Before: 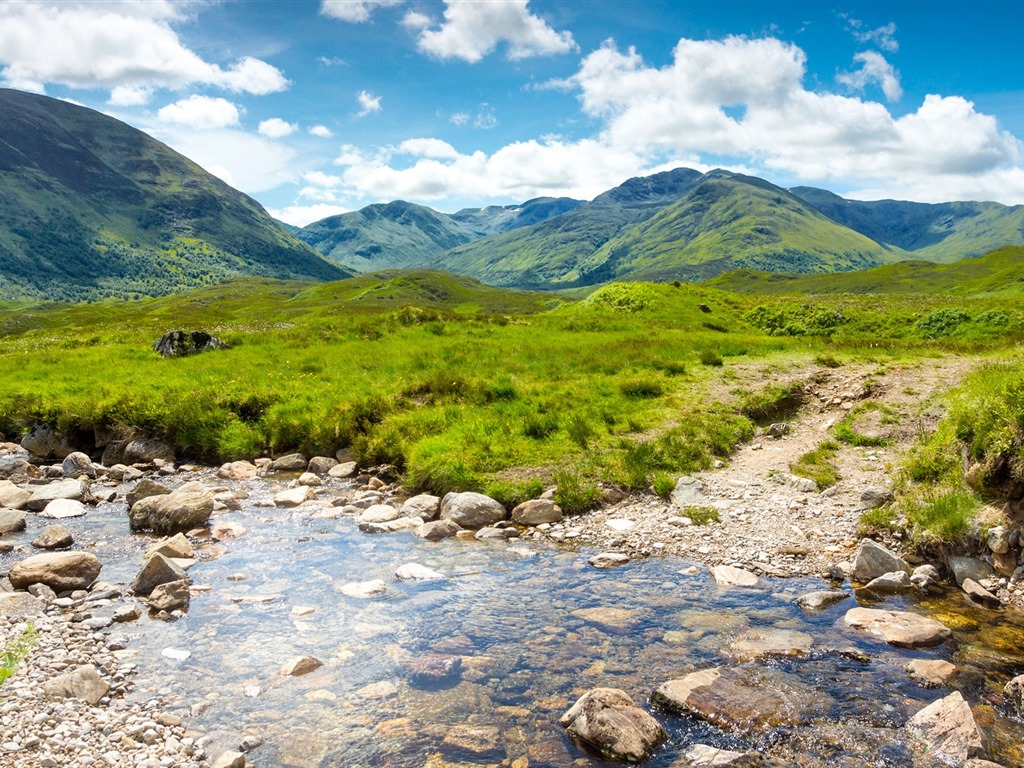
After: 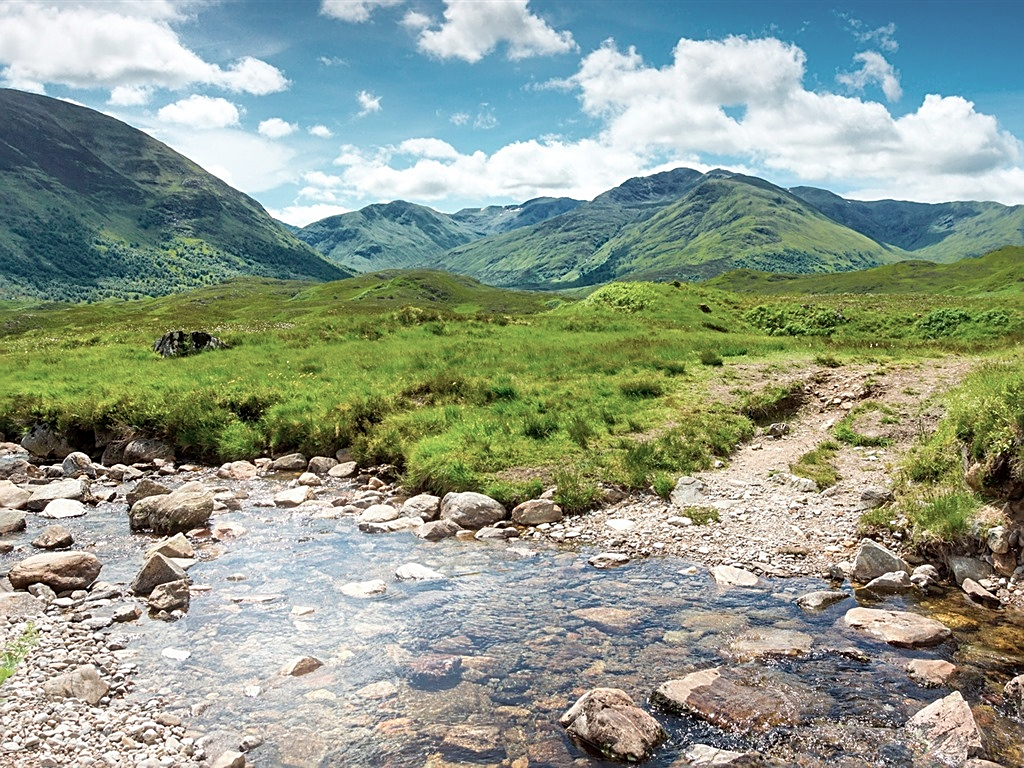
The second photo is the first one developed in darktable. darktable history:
color contrast: blue-yellow contrast 0.7
sharpen: on, module defaults
exposure: black level correction 0.001, compensate highlight preservation false
